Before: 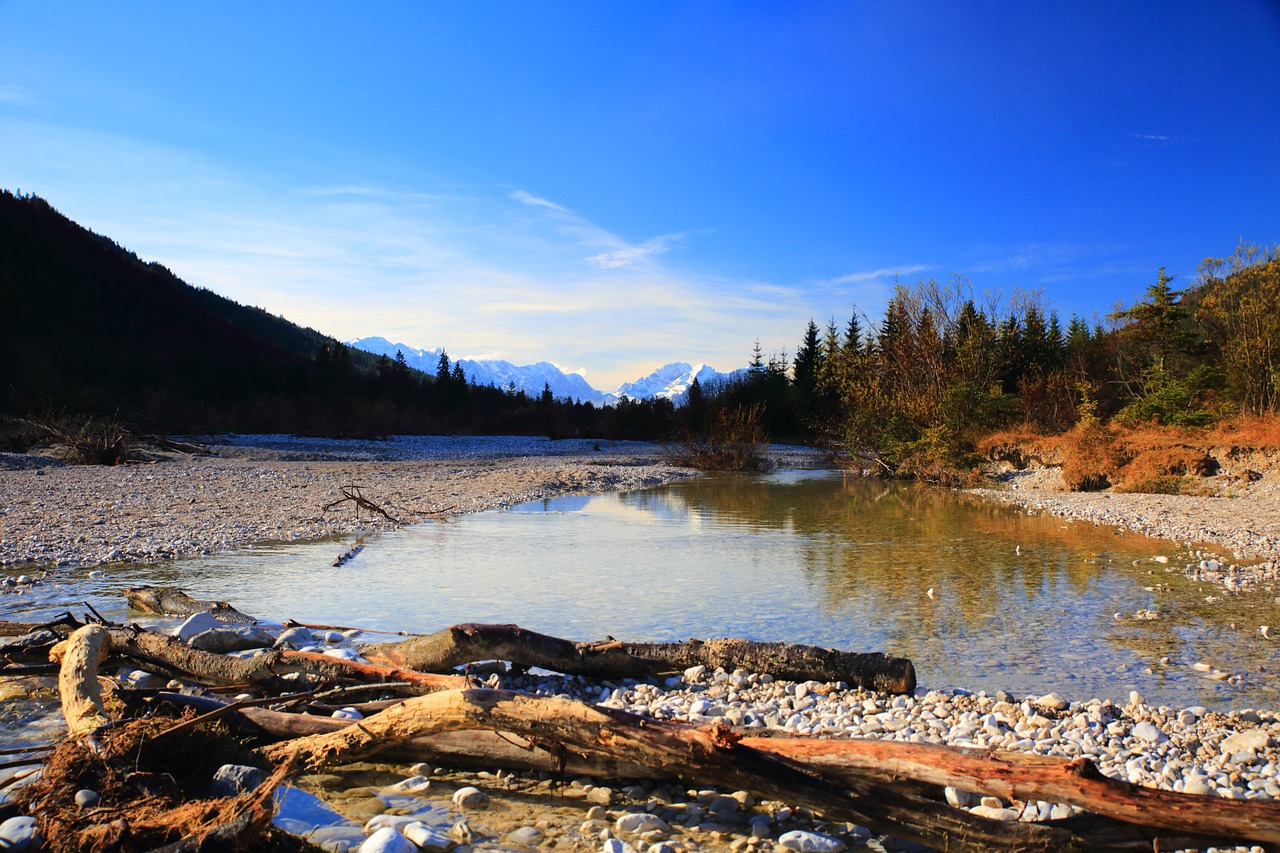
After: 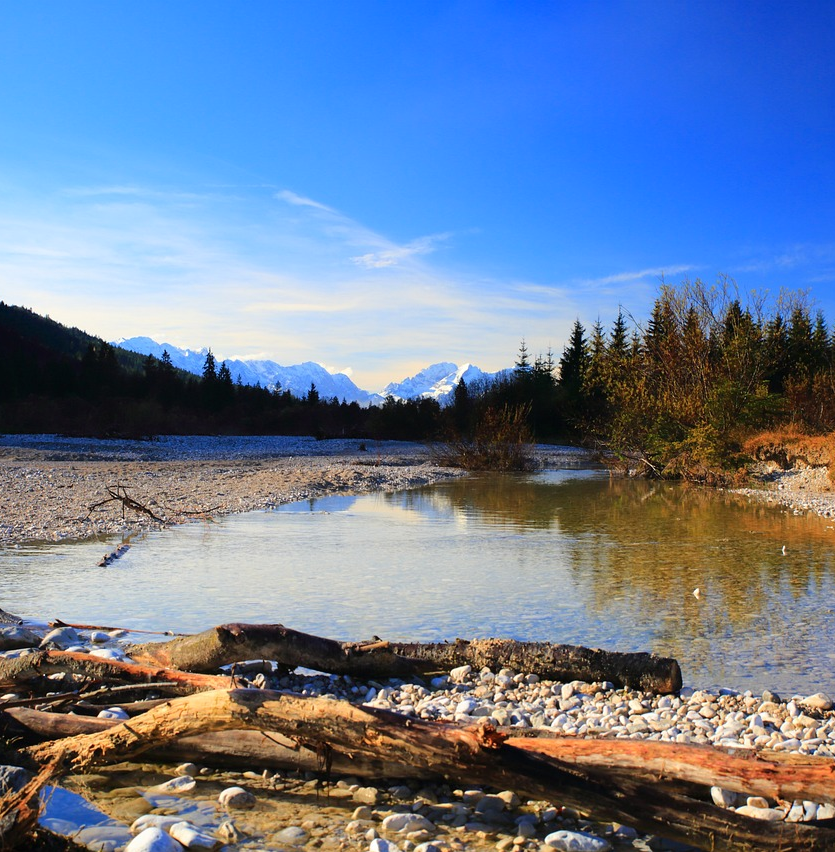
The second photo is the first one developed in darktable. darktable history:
crop and rotate: left 18.292%, right 16.44%
color balance rgb: shadows lift › hue 86.46°, perceptual saturation grading › global saturation 0.528%, global vibrance 9.245%
